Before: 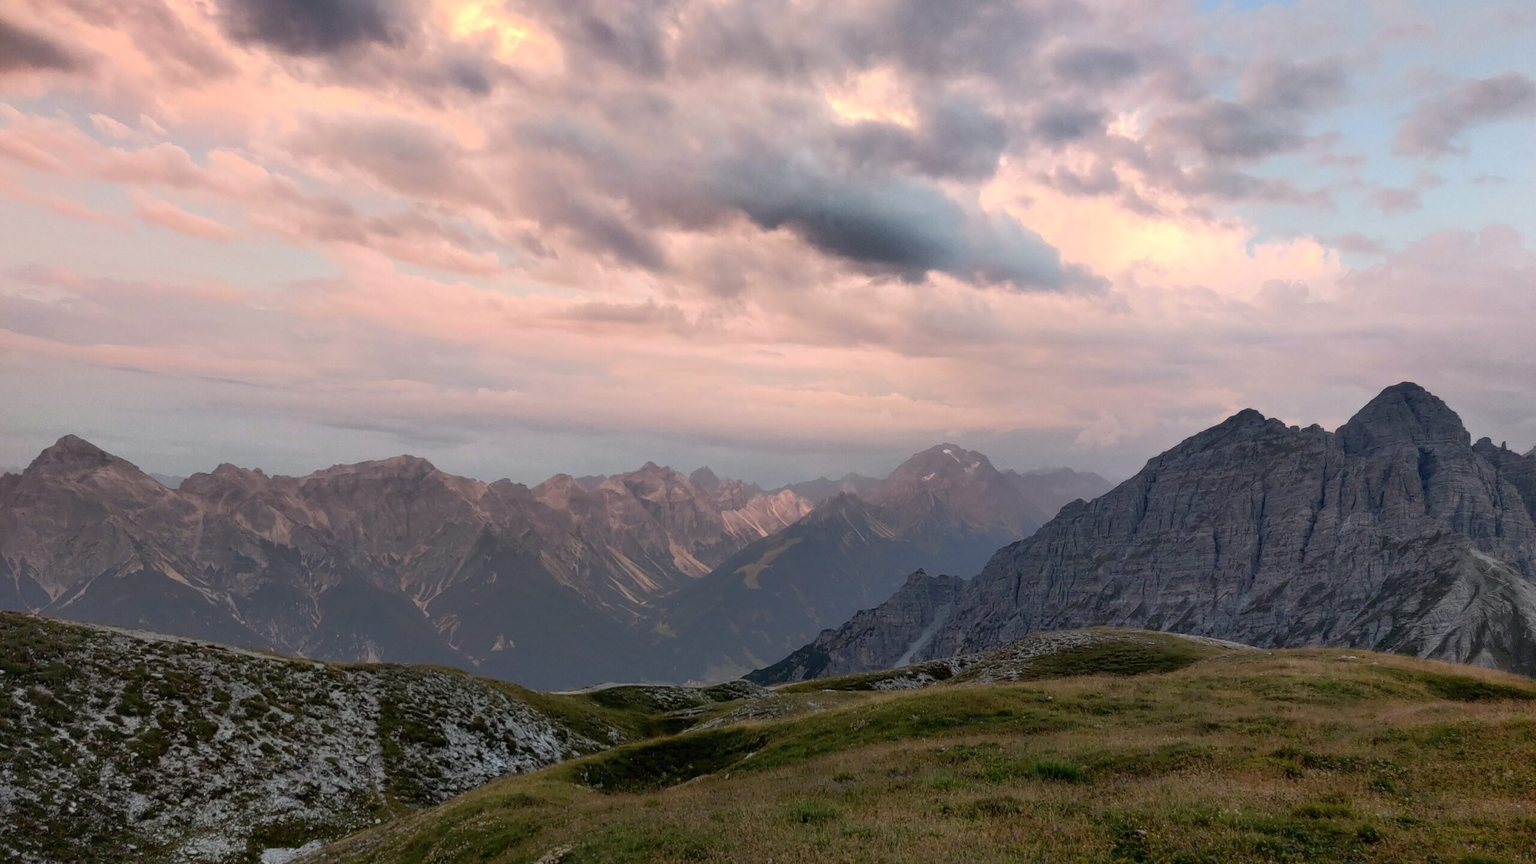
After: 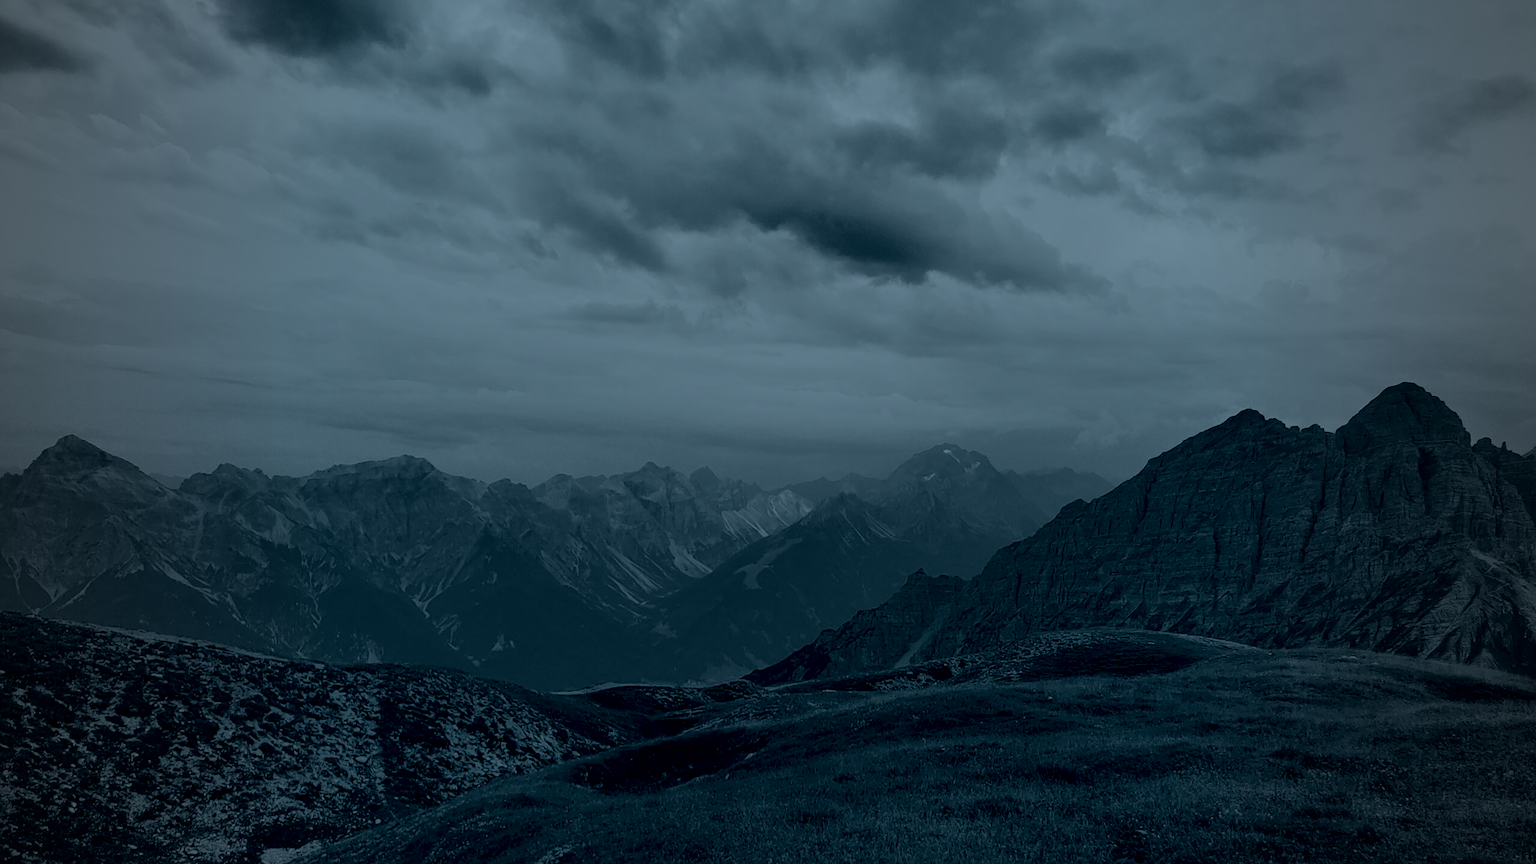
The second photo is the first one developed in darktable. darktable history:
sharpen: on, module defaults
vignetting: fall-off start 97%, fall-off radius 100%, width/height ratio 0.609, unbound false
colorize: hue 194.4°, saturation 29%, source mix 61.75%, lightness 3.98%, version 1
tone curve: curves: ch0 [(0, 0) (0.234, 0.191) (0.48, 0.534) (0.608, 0.667) (0.725, 0.809) (0.864, 0.922) (1, 1)]; ch1 [(0, 0) (0.453, 0.43) (0.5, 0.5) (0.615, 0.649) (1, 1)]; ch2 [(0, 0) (0.5, 0.5) (0.586, 0.617) (1, 1)], color space Lab, independent channels, preserve colors none
